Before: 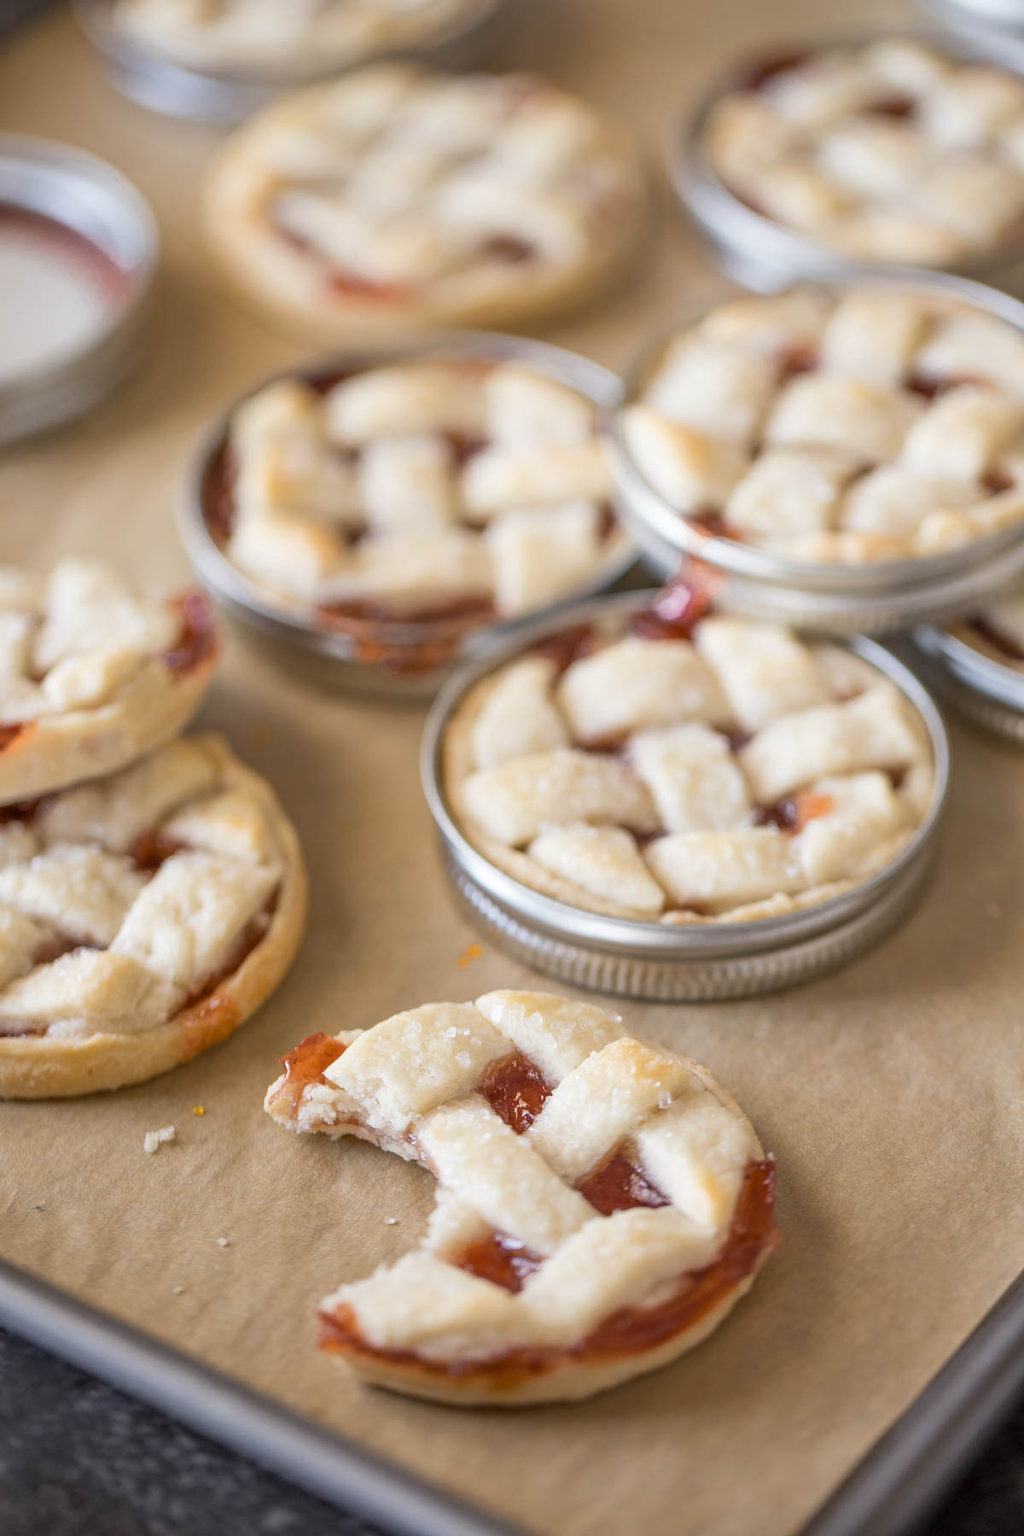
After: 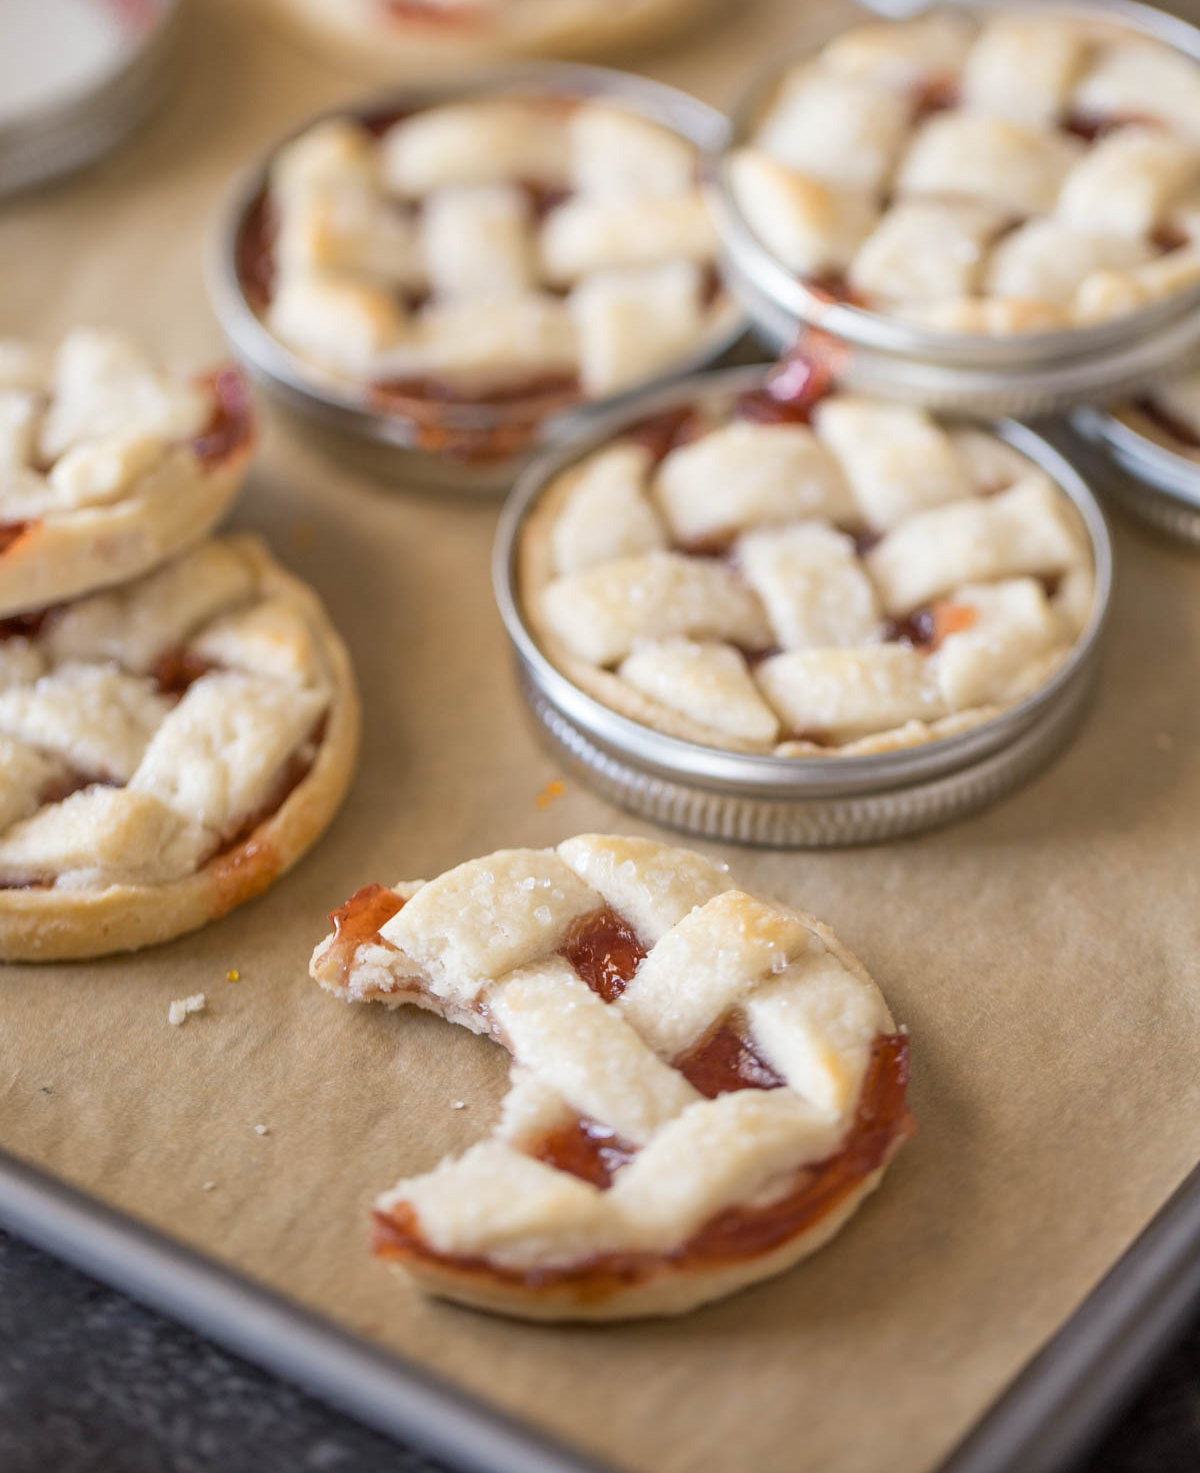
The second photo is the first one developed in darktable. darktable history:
crop and rotate: top 18.133%
